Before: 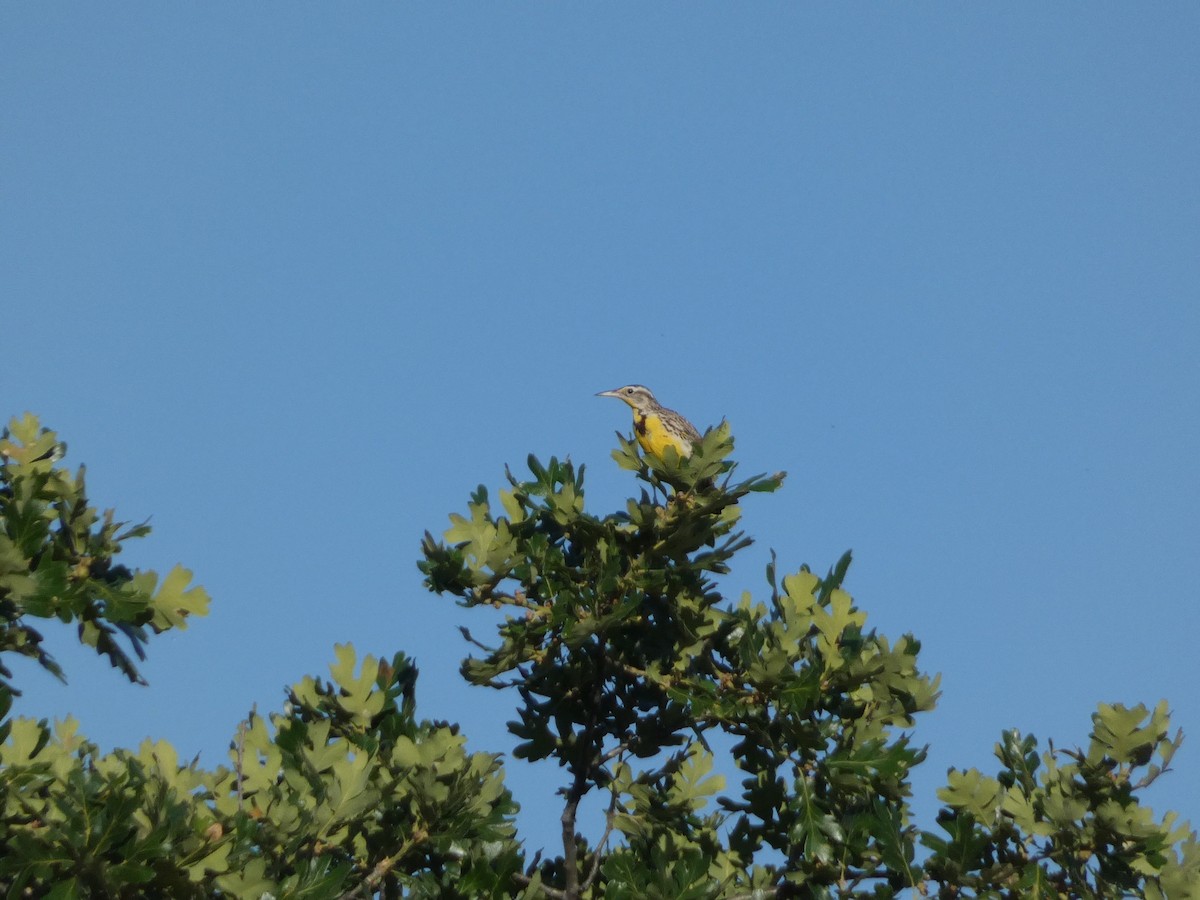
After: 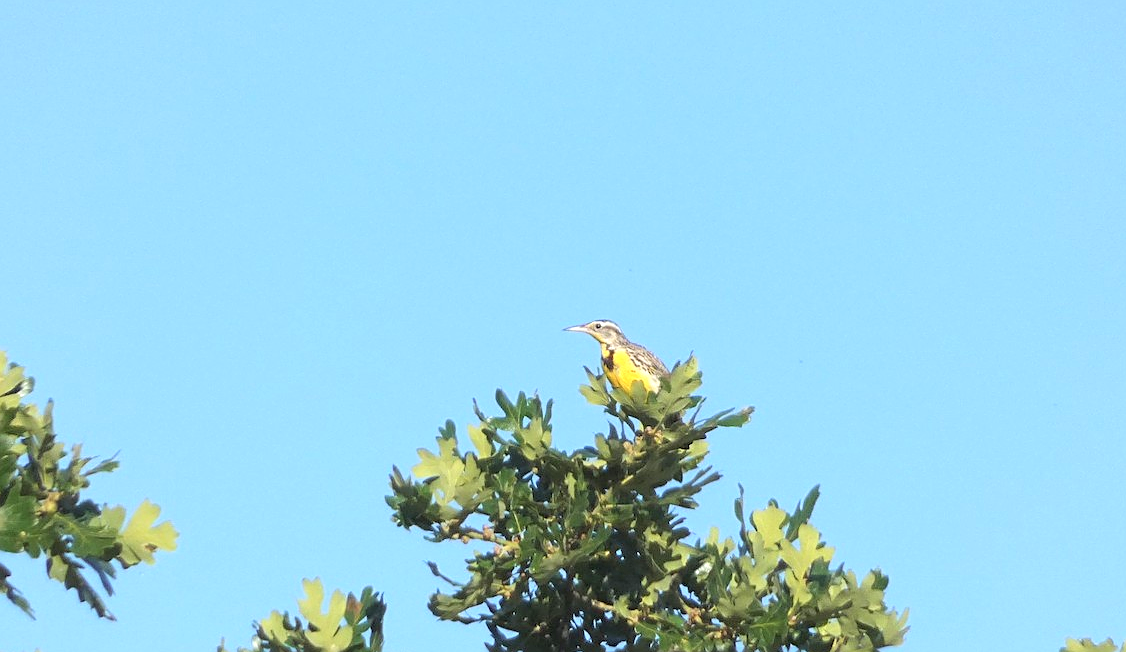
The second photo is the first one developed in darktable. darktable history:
exposure: black level correction 0, exposure 1.2 EV, compensate exposure bias true, compensate highlight preservation false
crop: left 2.737%, top 7.287%, right 3.421%, bottom 20.179%
contrast brightness saturation: brightness 0.15
sharpen: on, module defaults
tone equalizer: -7 EV 0.13 EV, smoothing diameter 25%, edges refinement/feathering 10, preserve details guided filter
